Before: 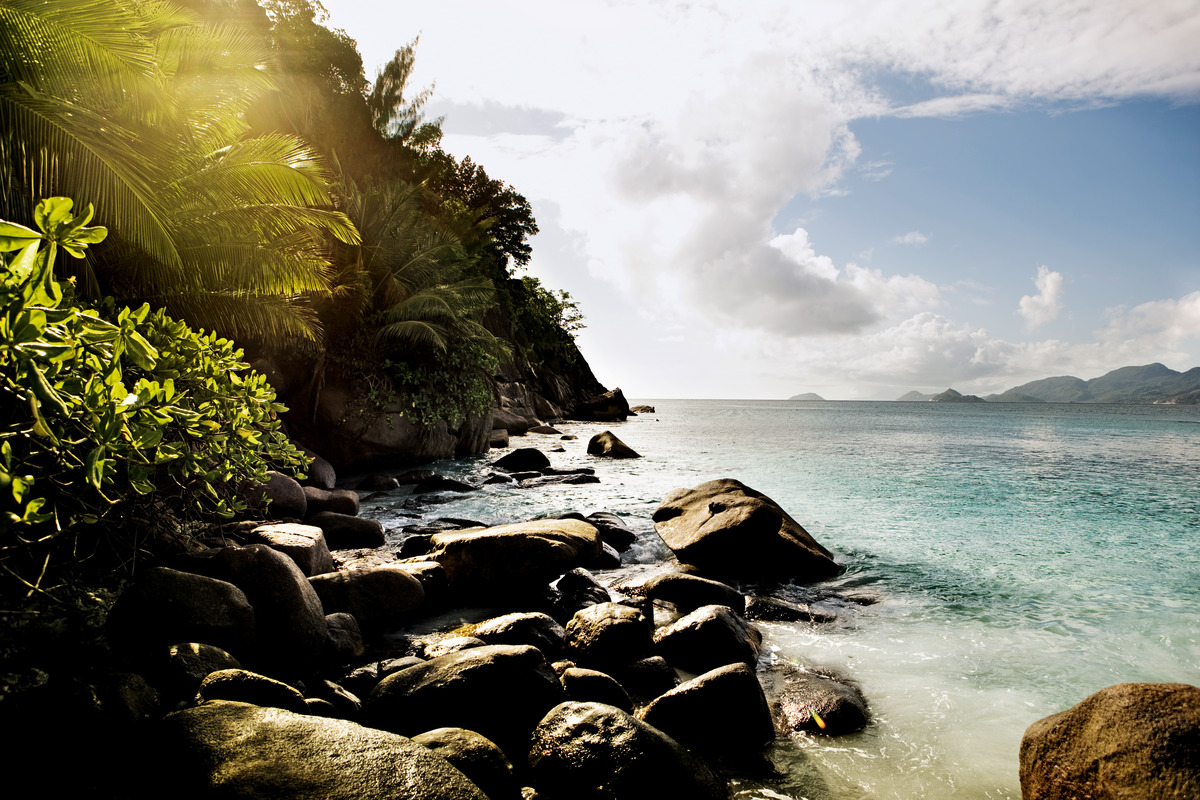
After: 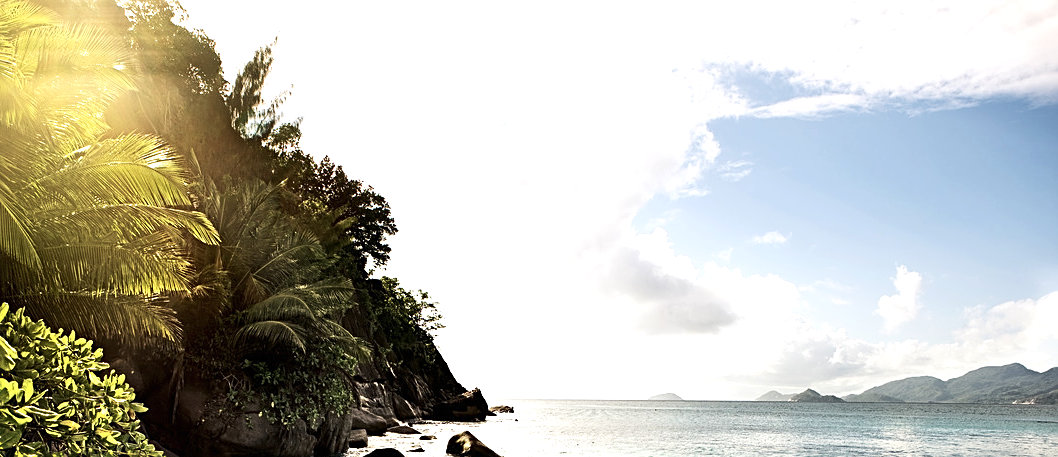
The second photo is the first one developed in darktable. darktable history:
sharpen: on, module defaults
exposure: black level correction 0, exposure 0.7 EV, compensate exposure bias true, compensate highlight preservation false
crop and rotate: left 11.812%, bottom 42.776%
contrast brightness saturation: contrast 0.11, saturation -0.17
